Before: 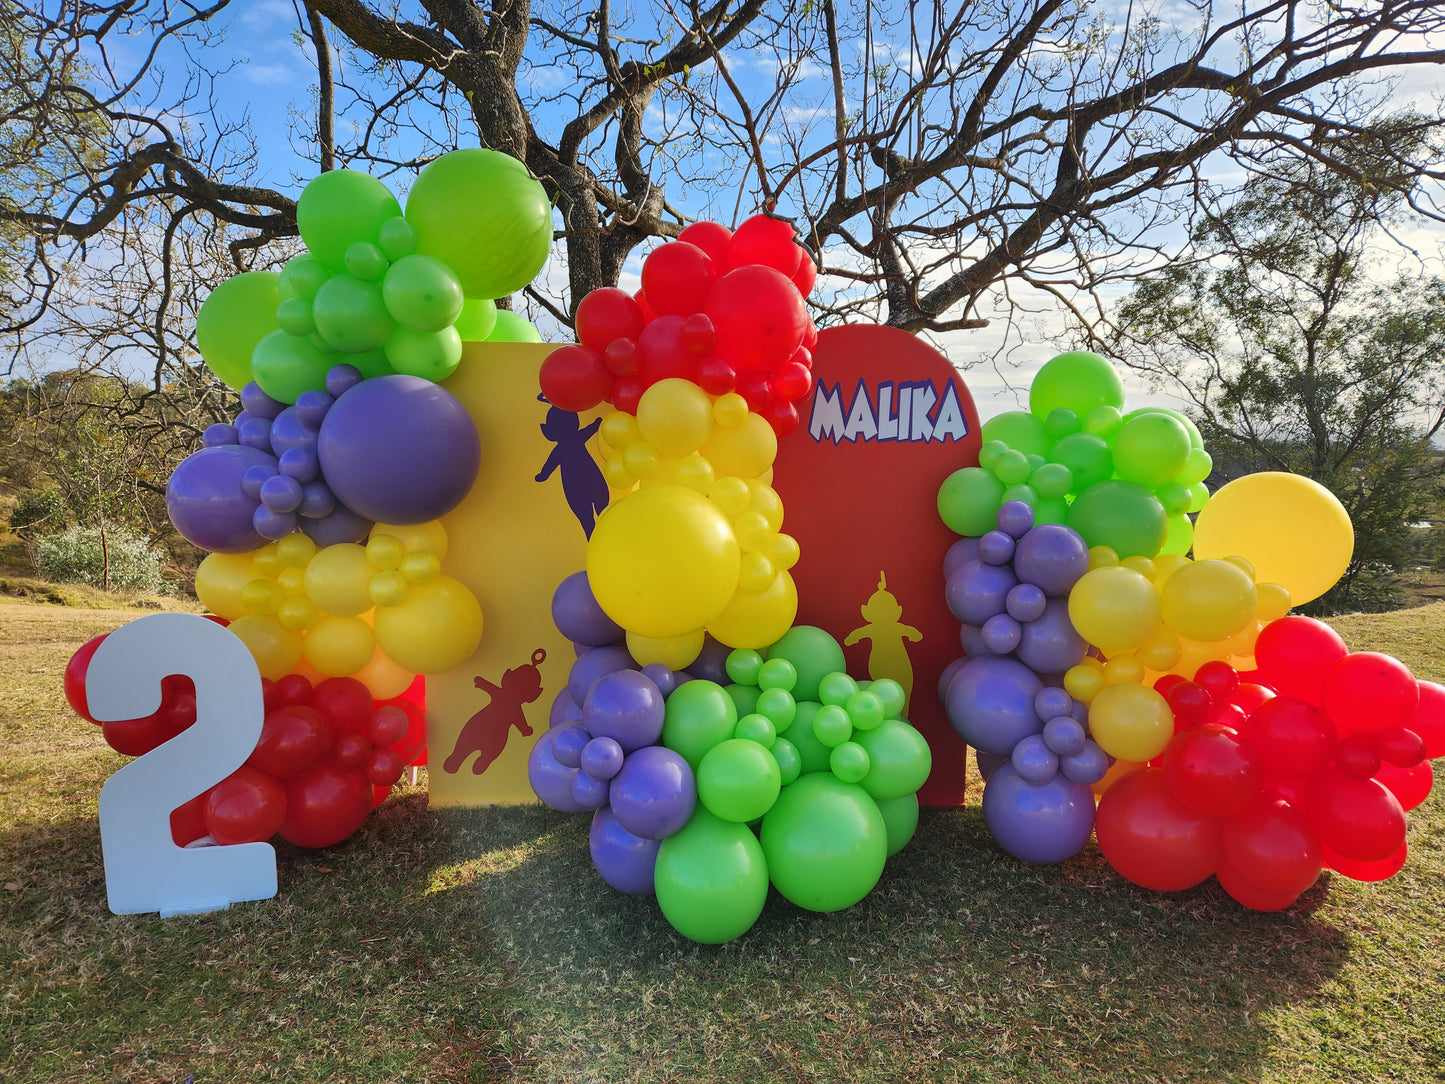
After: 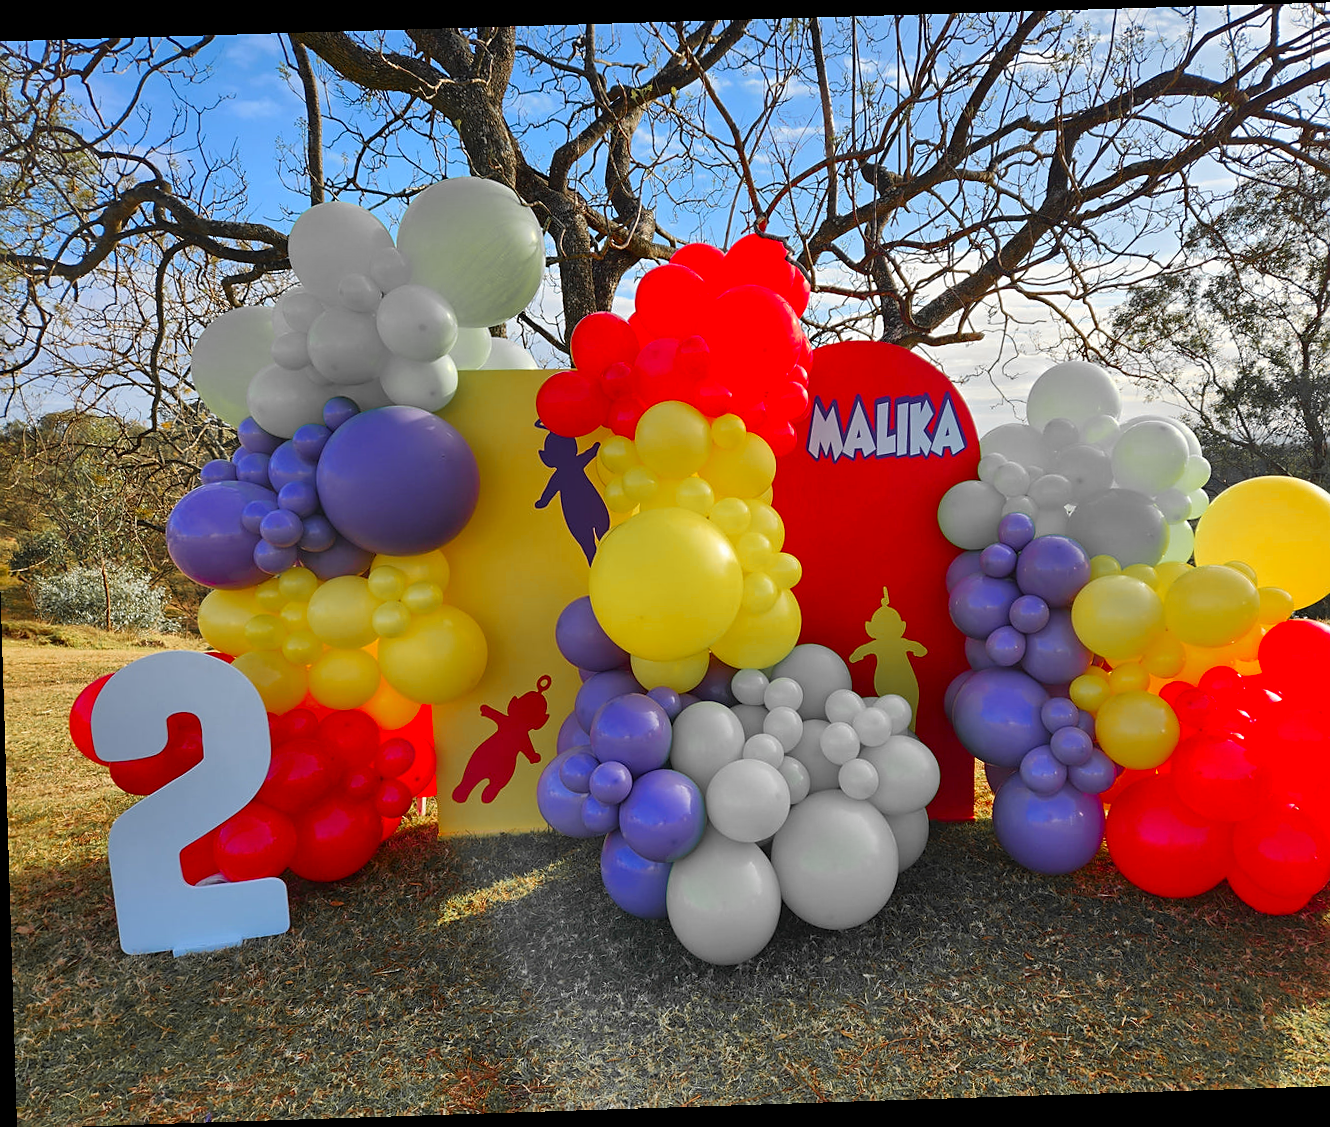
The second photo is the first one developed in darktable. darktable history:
crop and rotate: left 1.088%, right 8.807%
rotate and perspective: rotation -1.77°, lens shift (horizontal) 0.004, automatic cropping off
color zones: curves: ch1 [(0, 0.679) (0.143, 0.647) (0.286, 0.261) (0.378, -0.011) (0.571, 0.396) (0.714, 0.399) (0.857, 0.406) (1, 0.679)]
contrast brightness saturation: brightness -0.02, saturation 0.35
sharpen: radius 1.864, amount 0.398, threshold 1.271
